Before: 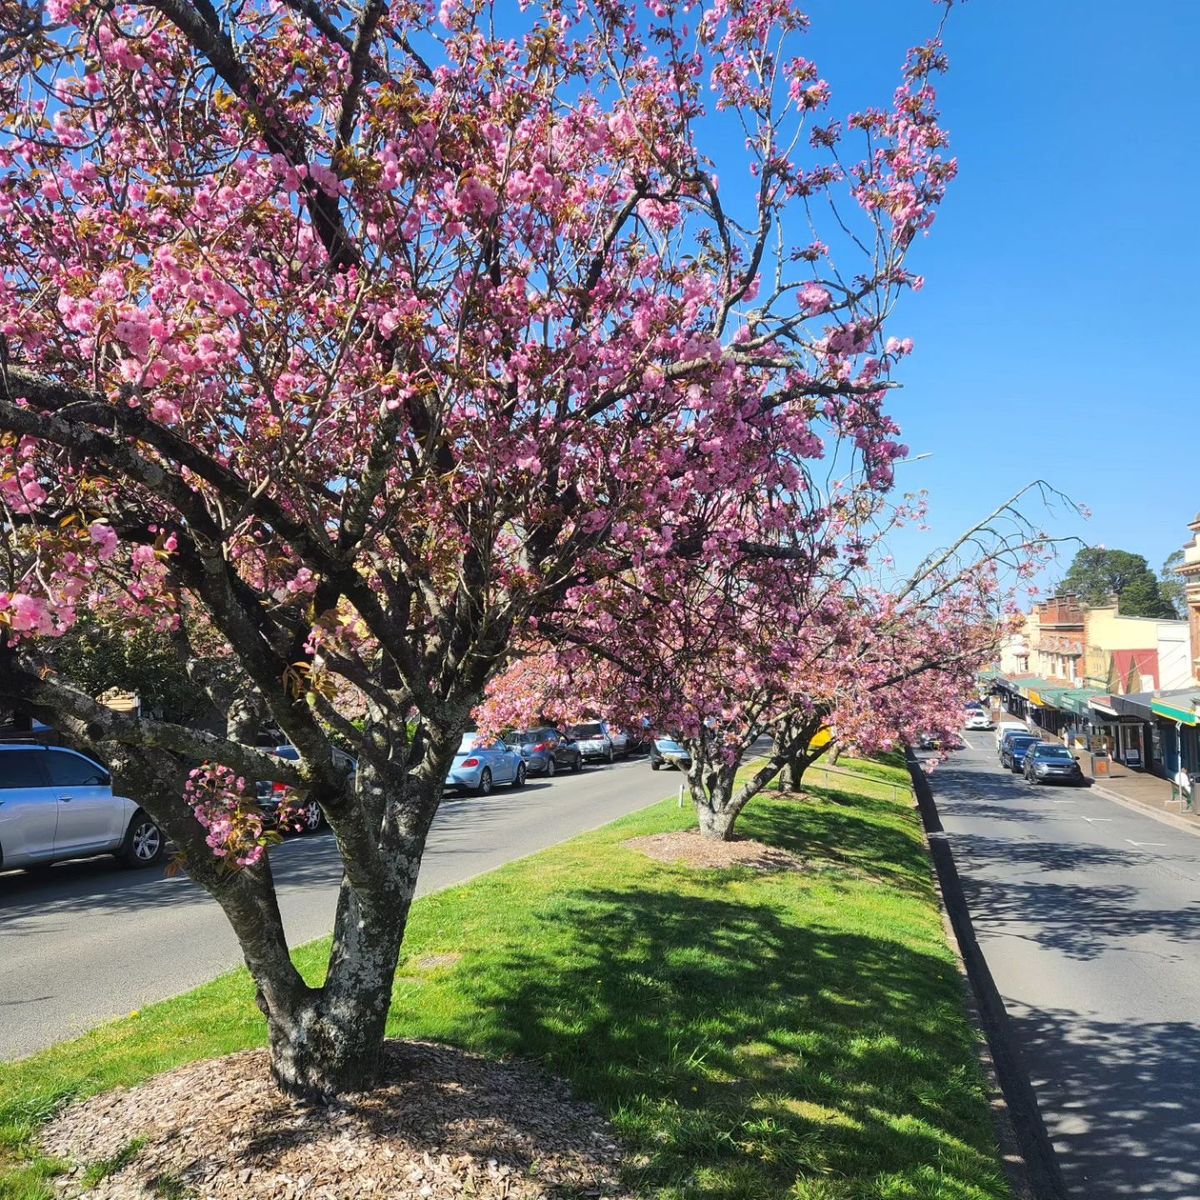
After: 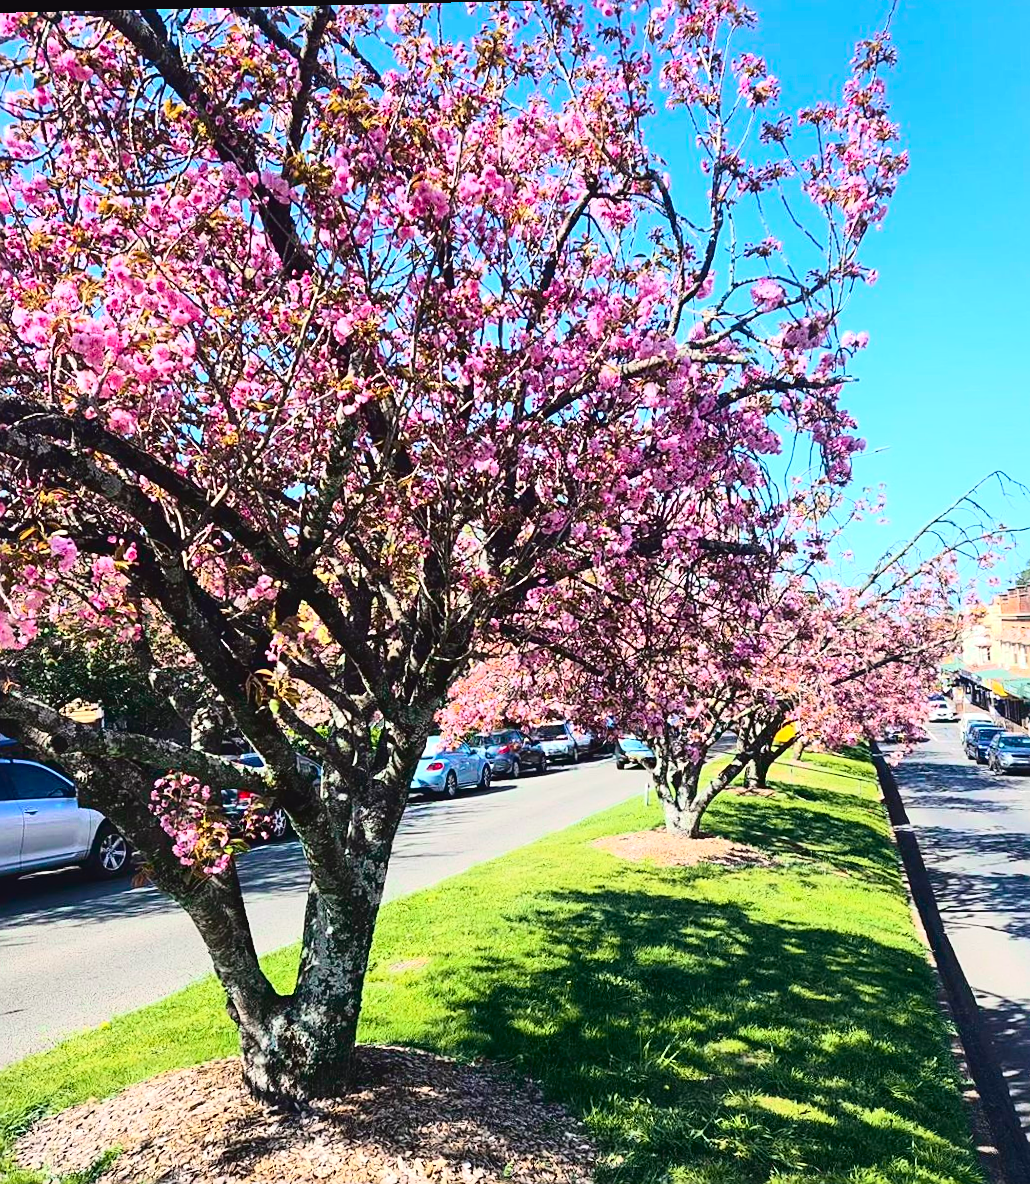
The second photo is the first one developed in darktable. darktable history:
sharpen: amount 0.495
exposure: black level correction 0, exposure 0.395 EV, compensate exposure bias true, compensate highlight preservation false
crop and rotate: angle 1.32°, left 4.304%, top 1.061%, right 11.746%, bottom 2.423%
tone curve: curves: ch0 [(0, 0.031) (0.139, 0.084) (0.311, 0.278) (0.495, 0.544) (0.718, 0.816) (0.841, 0.909) (1, 0.967)]; ch1 [(0, 0) (0.272, 0.249) (0.388, 0.385) (0.479, 0.456) (0.495, 0.497) (0.538, 0.55) (0.578, 0.595) (0.707, 0.778) (1, 1)]; ch2 [(0, 0) (0.125, 0.089) (0.353, 0.329) (0.443, 0.408) (0.502, 0.495) (0.56, 0.553) (0.608, 0.631) (1, 1)], color space Lab, independent channels, preserve colors none
